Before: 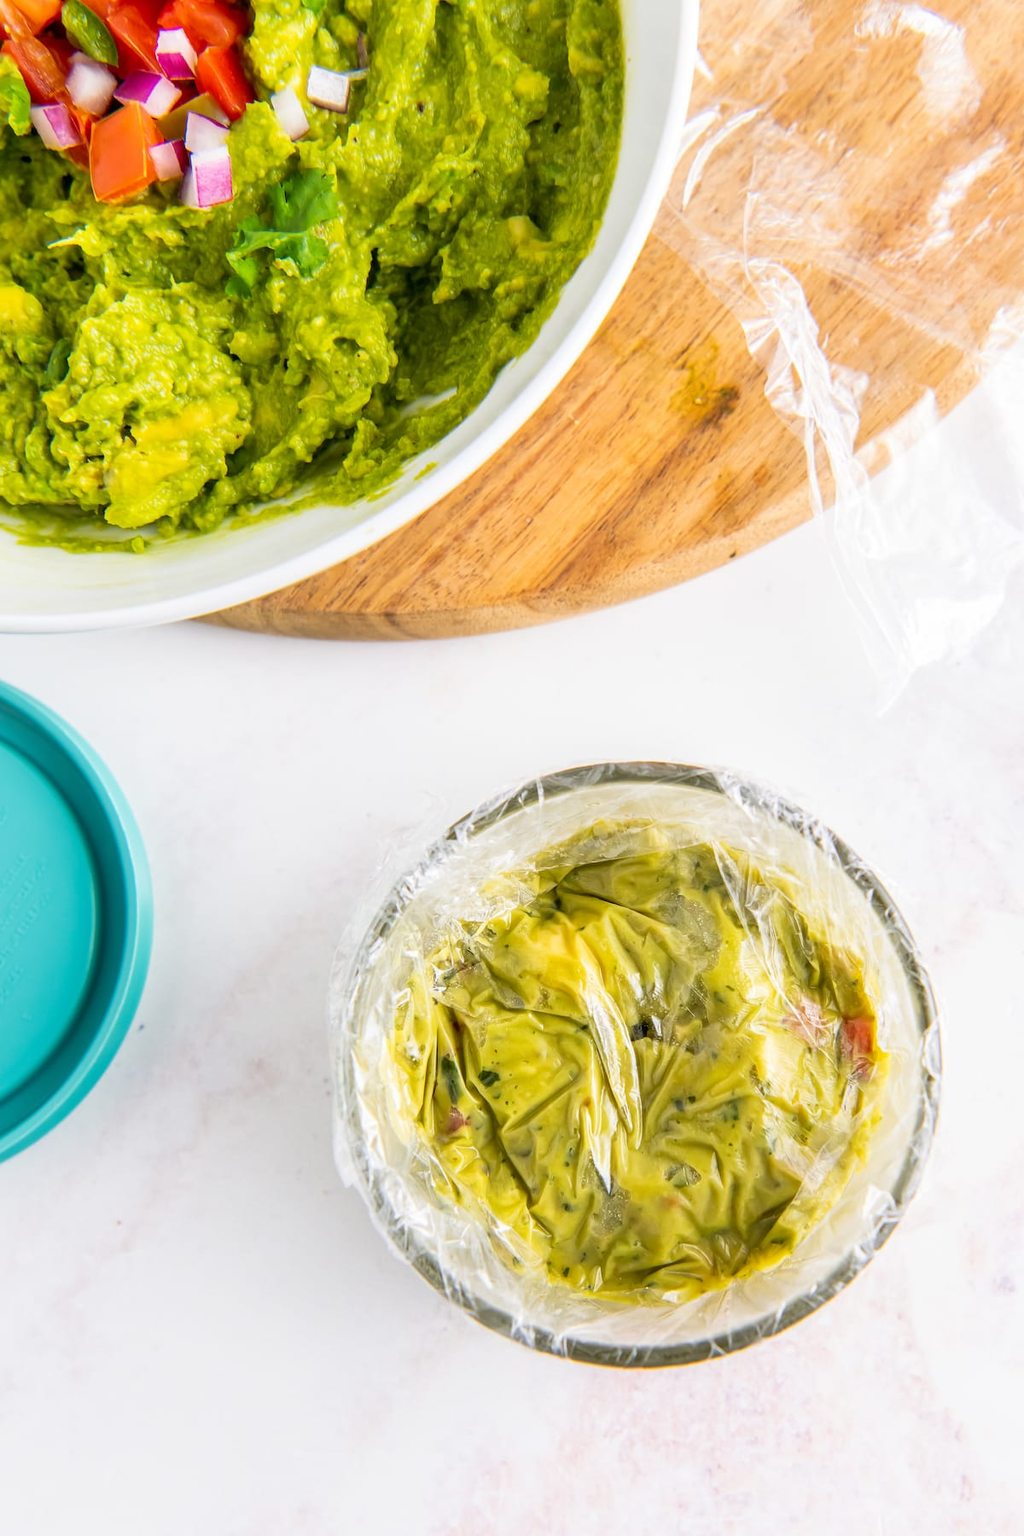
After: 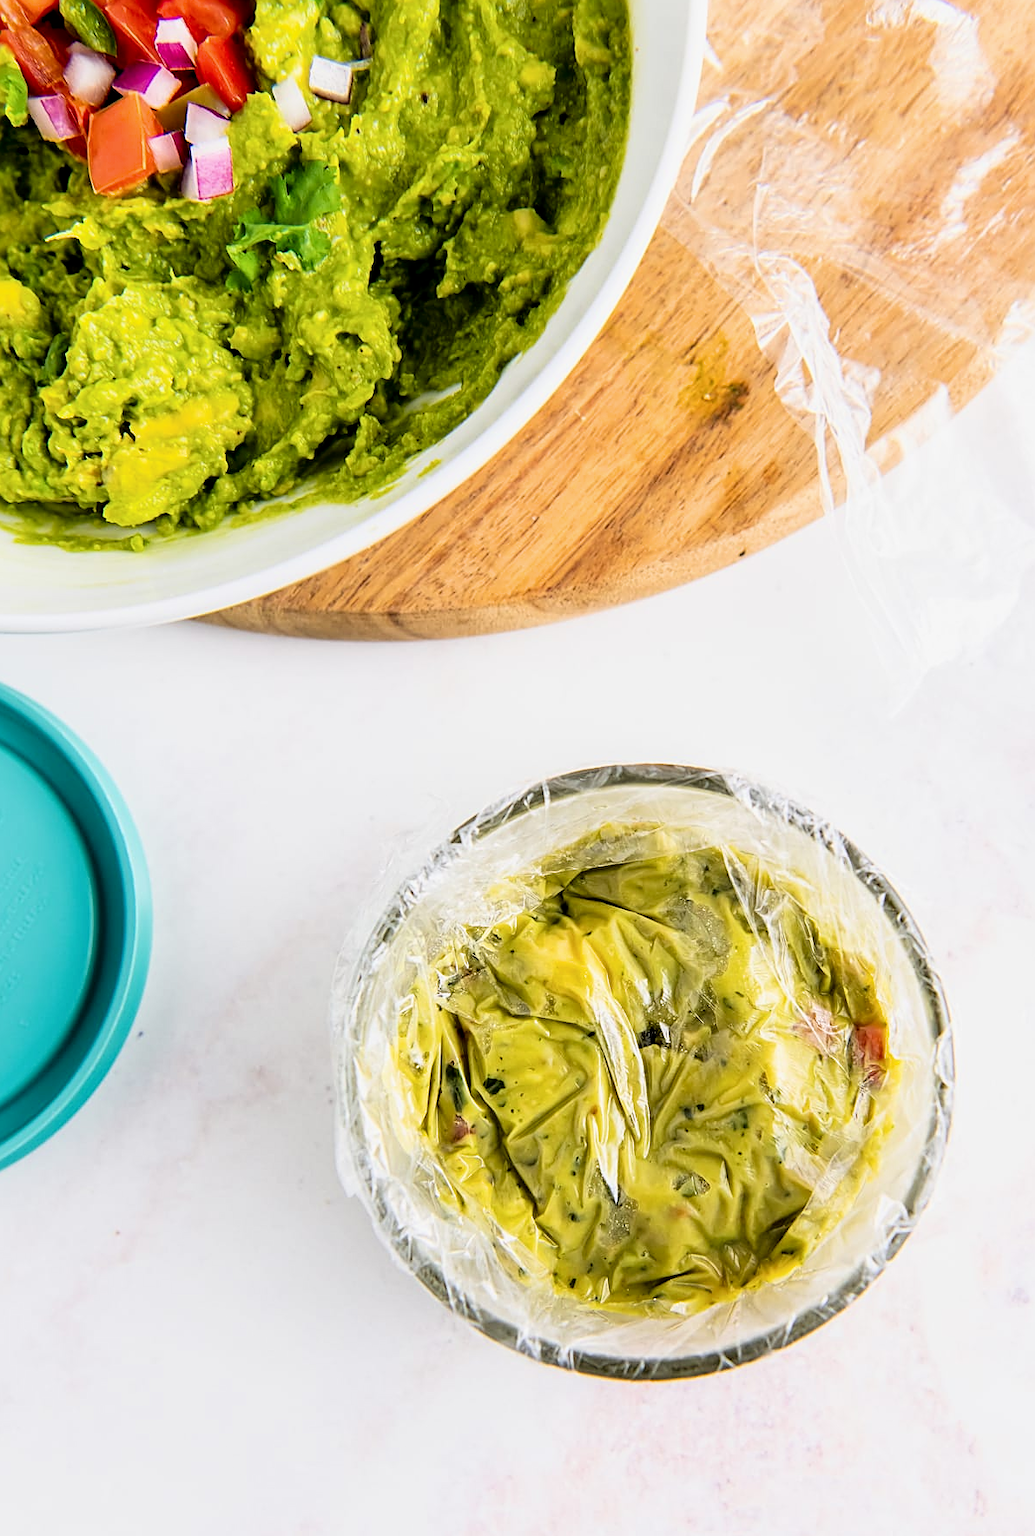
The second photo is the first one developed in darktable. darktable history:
crop: left 0.415%, top 0.746%, right 0.151%, bottom 0.937%
tone curve: curves: ch0 [(0, 0) (0.003, 0.001) (0.011, 0.004) (0.025, 0.011) (0.044, 0.021) (0.069, 0.028) (0.1, 0.036) (0.136, 0.051) (0.177, 0.085) (0.224, 0.127) (0.277, 0.193) (0.335, 0.266) (0.399, 0.338) (0.468, 0.419) (0.543, 0.504) (0.623, 0.593) (0.709, 0.689) (0.801, 0.784) (0.898, 0.888) (1, 1)], color space Lab, independent channels, preserve colors none
filmic rgb: black relative exposure -4.9 EV, white relative exposure 2.84 EV, hardness 3.71, color science v6 (2022)
sharpen: on, module defaults
